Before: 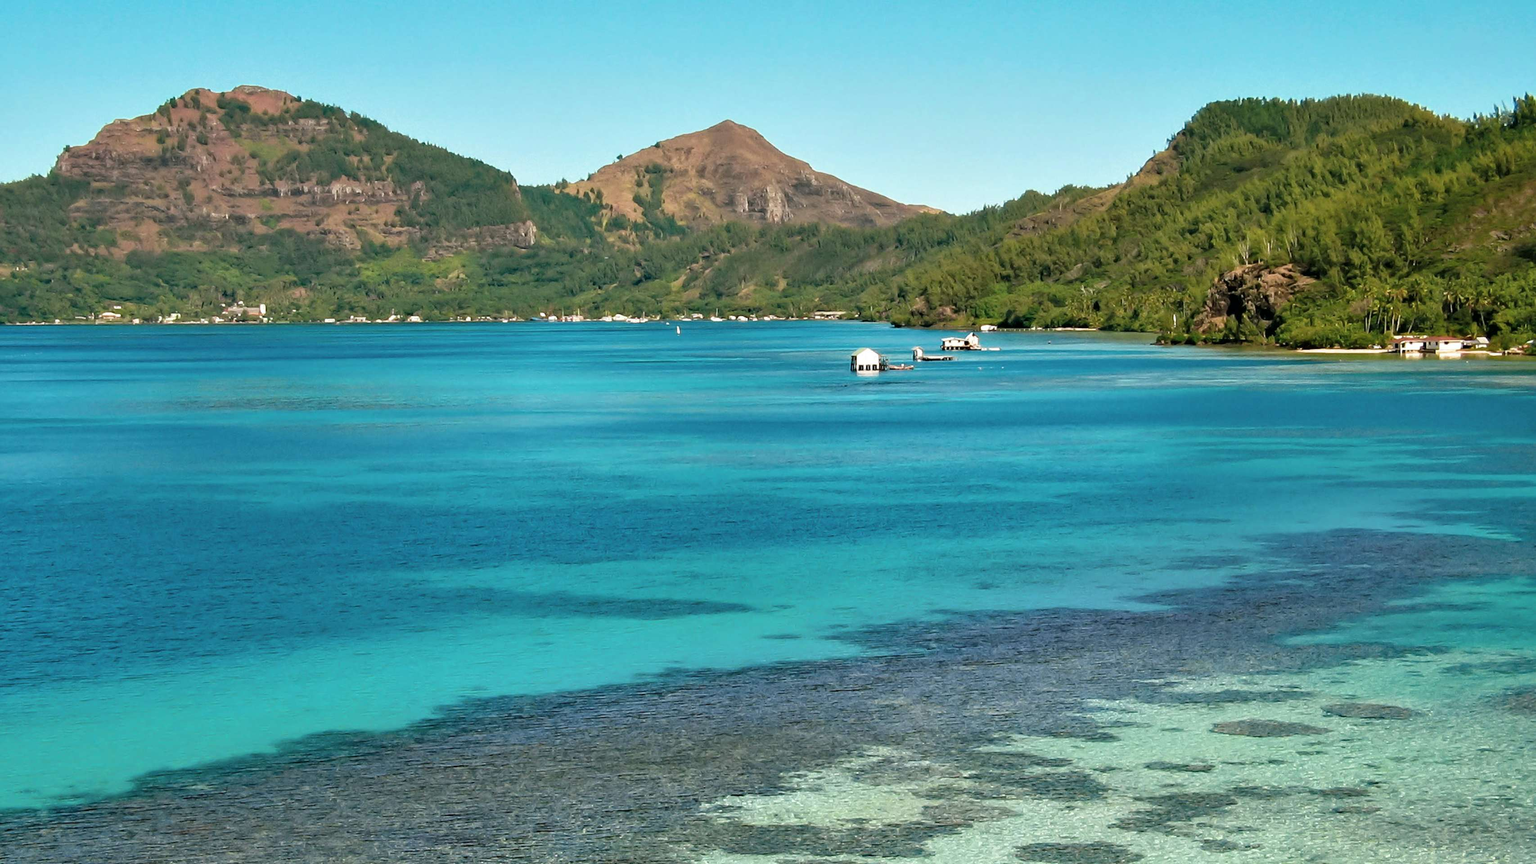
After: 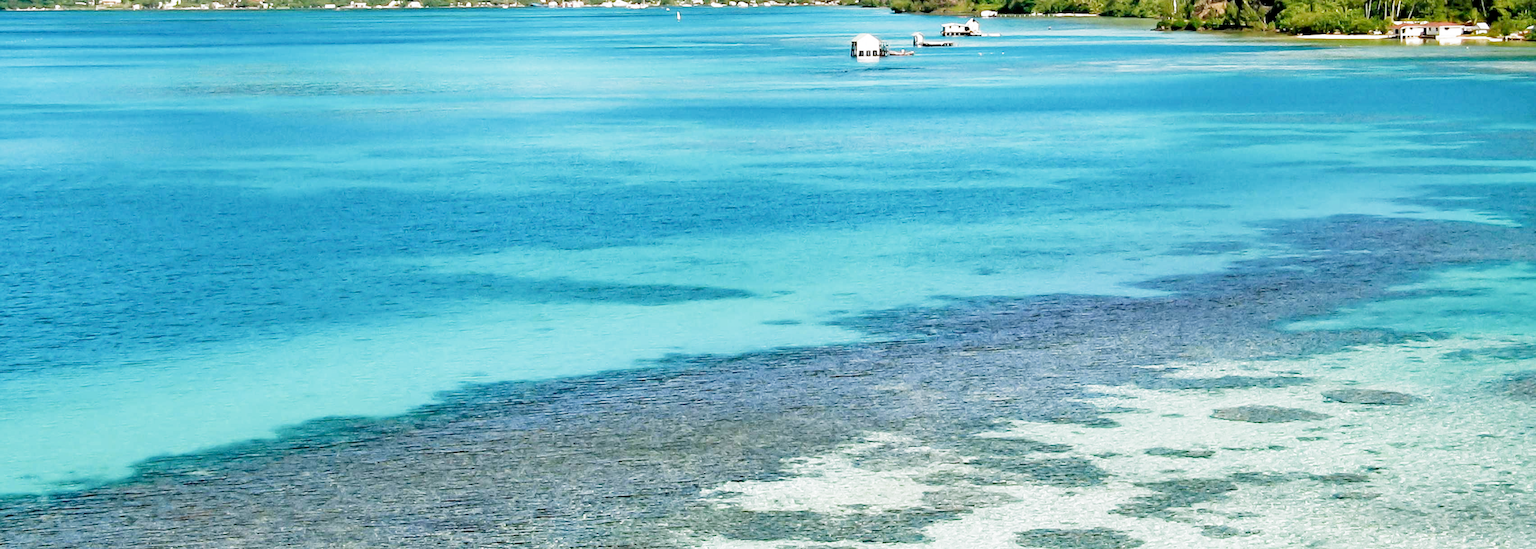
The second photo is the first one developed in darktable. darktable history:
white balance: red 0.974, blue 1.044
crop and rotate: top 36.435%
filmic rgb: middle gray luminance 9.23%, black relative exposure -10.55 EV, white relative exposure 3.45 EV, threshold 6 EV, target black luminance 0%, hardness 5.98, latitude 59.69%, contrast 1.087, highlights saturation mix 5%, shadows ↔ highlights balance 29.23%, add noise in highlights 0, preserve chrominance no, color science v3 (2019), use custom middle-gray values true, iterations of high-quality reconstruction 0, contrast in highlights soft, enable highlight reconstruction true
